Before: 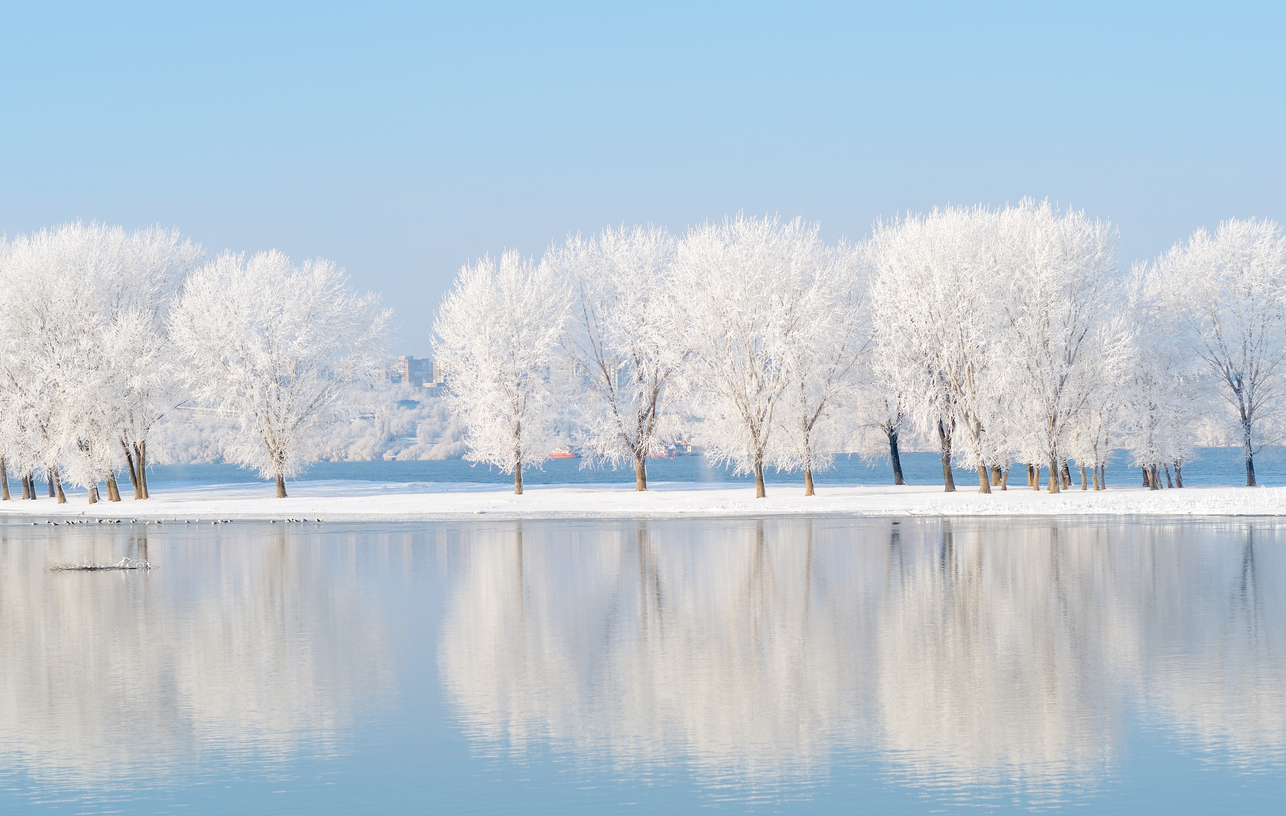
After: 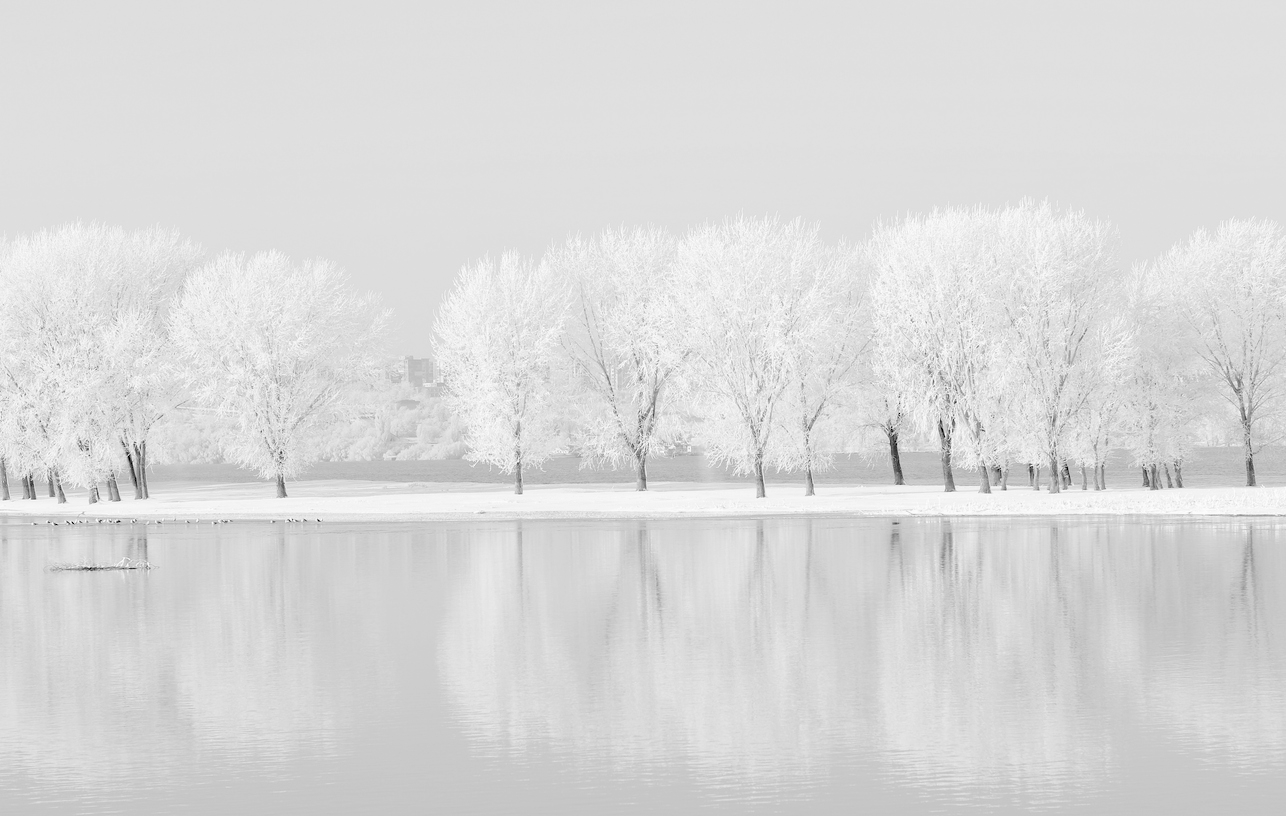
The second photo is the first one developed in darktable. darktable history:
levels: levels [0.093, 0.434, 0.988]
color calibration: output gray [0.21, 0.42, 0.37, 0], gray › normalize channels true, illuminant same as pipeline (D50), adaptation XYZ, x 0.346, y 0.359, gamut compression 0
